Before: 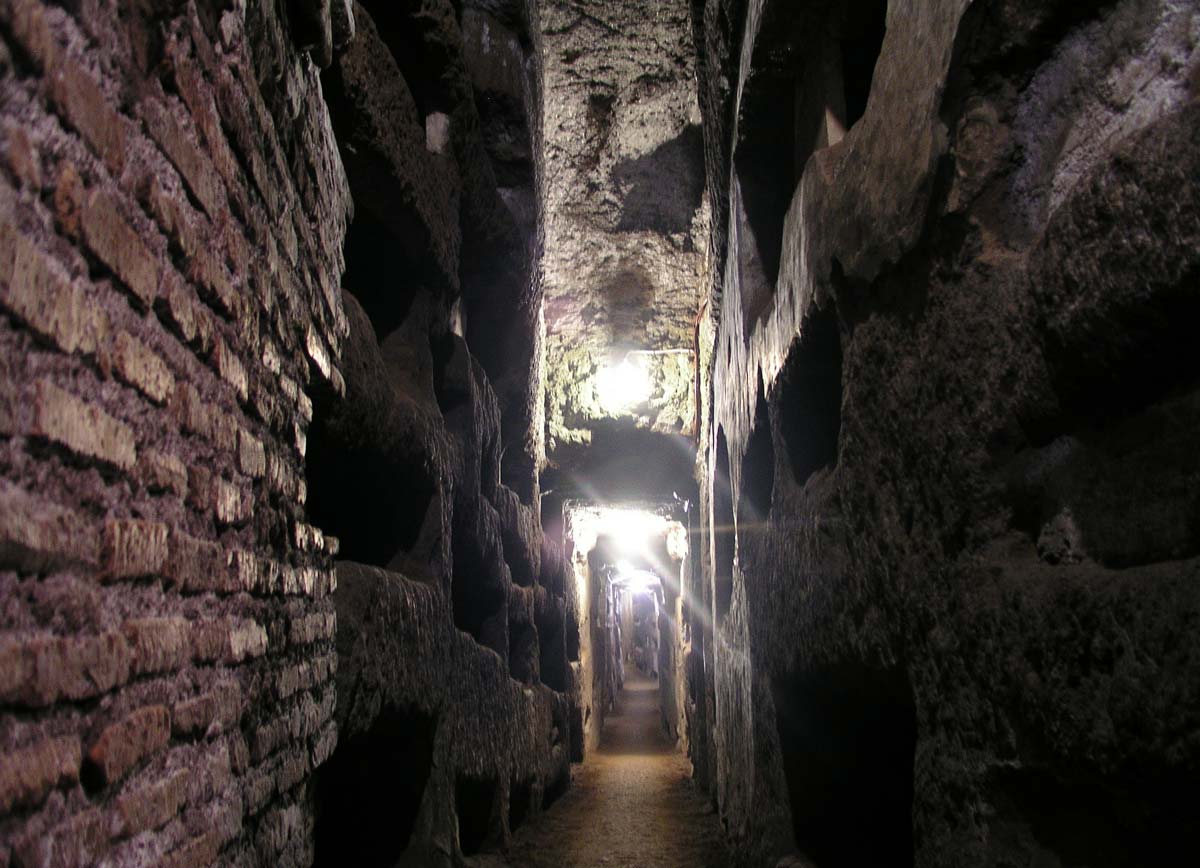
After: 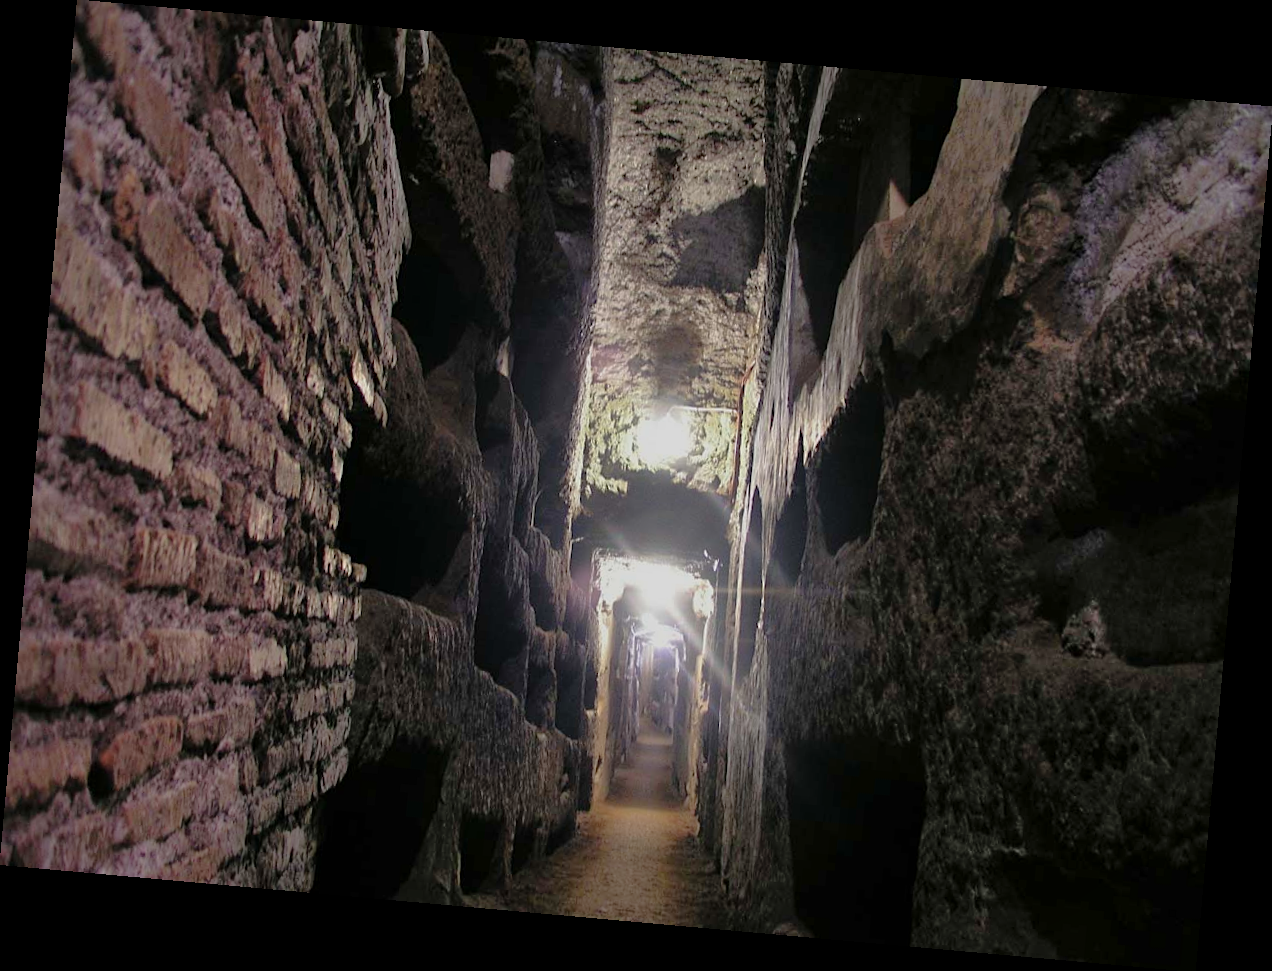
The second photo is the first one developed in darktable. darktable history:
sharpen: amount 0.2
exposure: exposure -0.36 EV, compensate highlight preservation false
rotate and perspective: rotation 5.12°, automatic cropping off
shadows and highlights: on, module defaults
